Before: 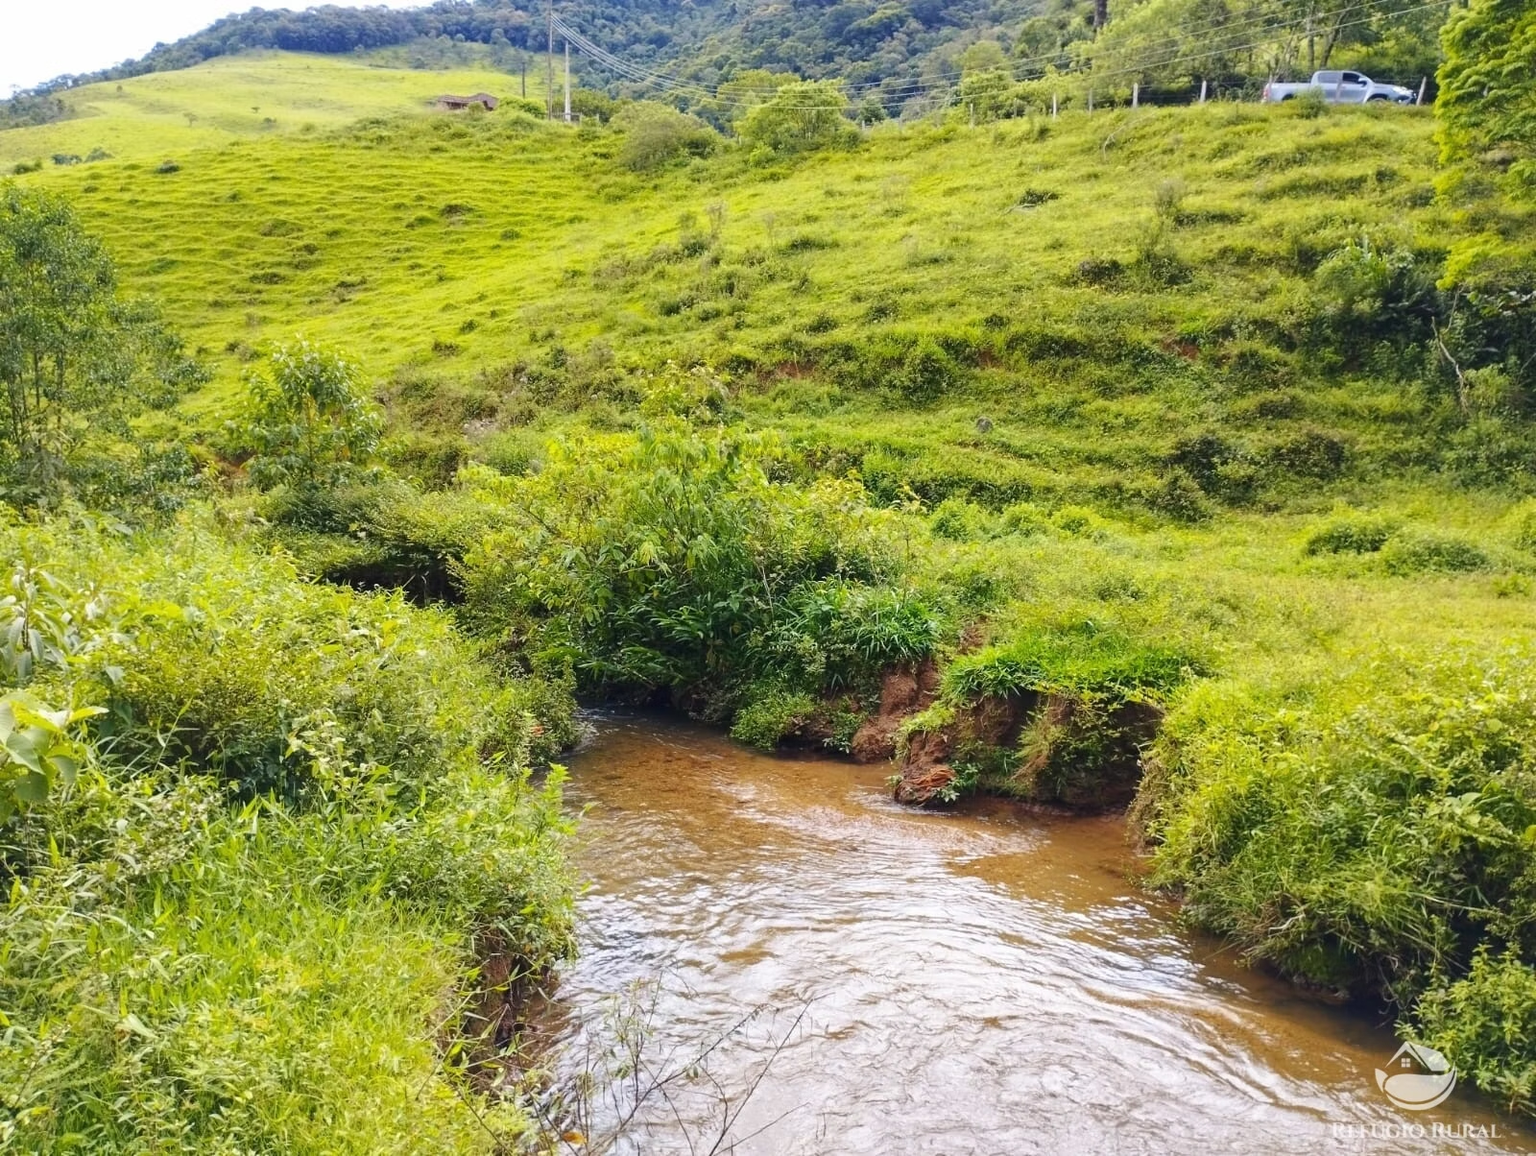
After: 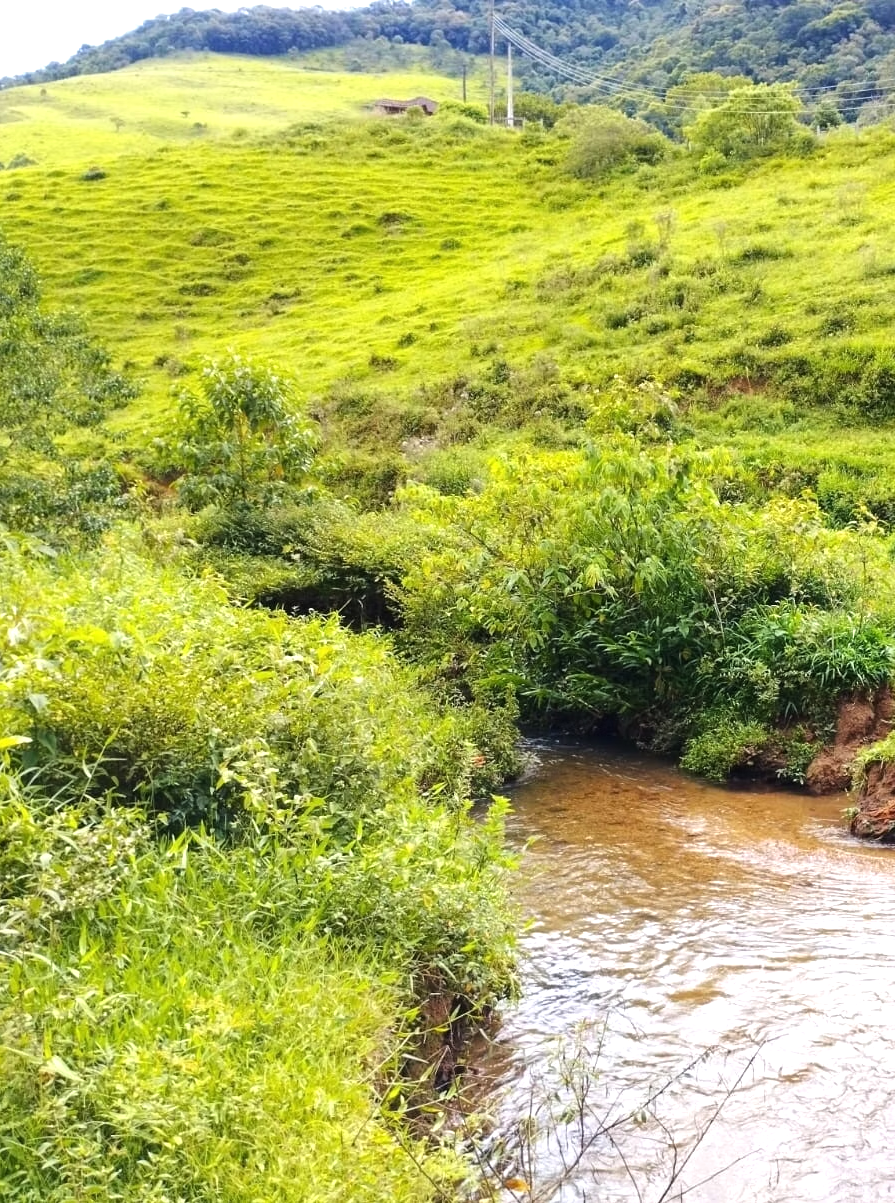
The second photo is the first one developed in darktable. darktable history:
crop: left 5.064%, right 38.938%
tone equalizer: -8 EV -0.436 EV, -7 EV -0.428 EV, -6 EV -0.336 EV, -5 EV -0.187 EV, -3 EV 0.25 EV, -2 EV 0.348 EV, -1 EV 0.414 EV, +0 EV 0.44 EV, mask exposure compensation -0.504 EV
